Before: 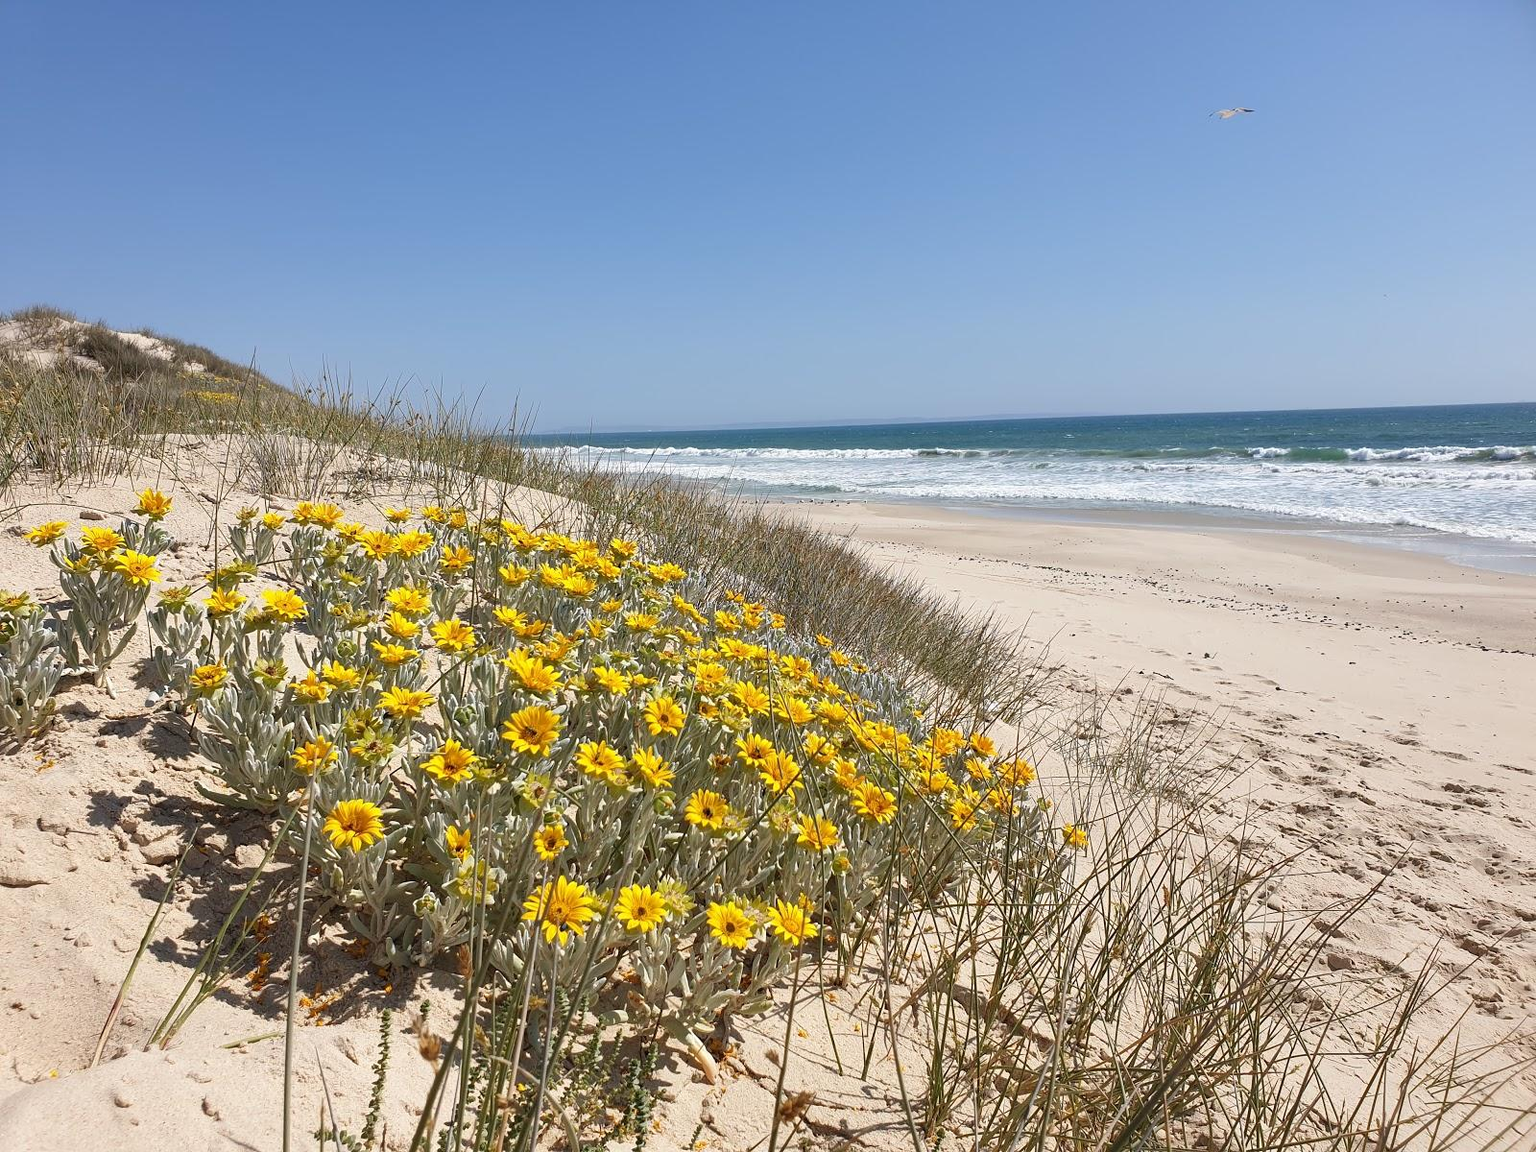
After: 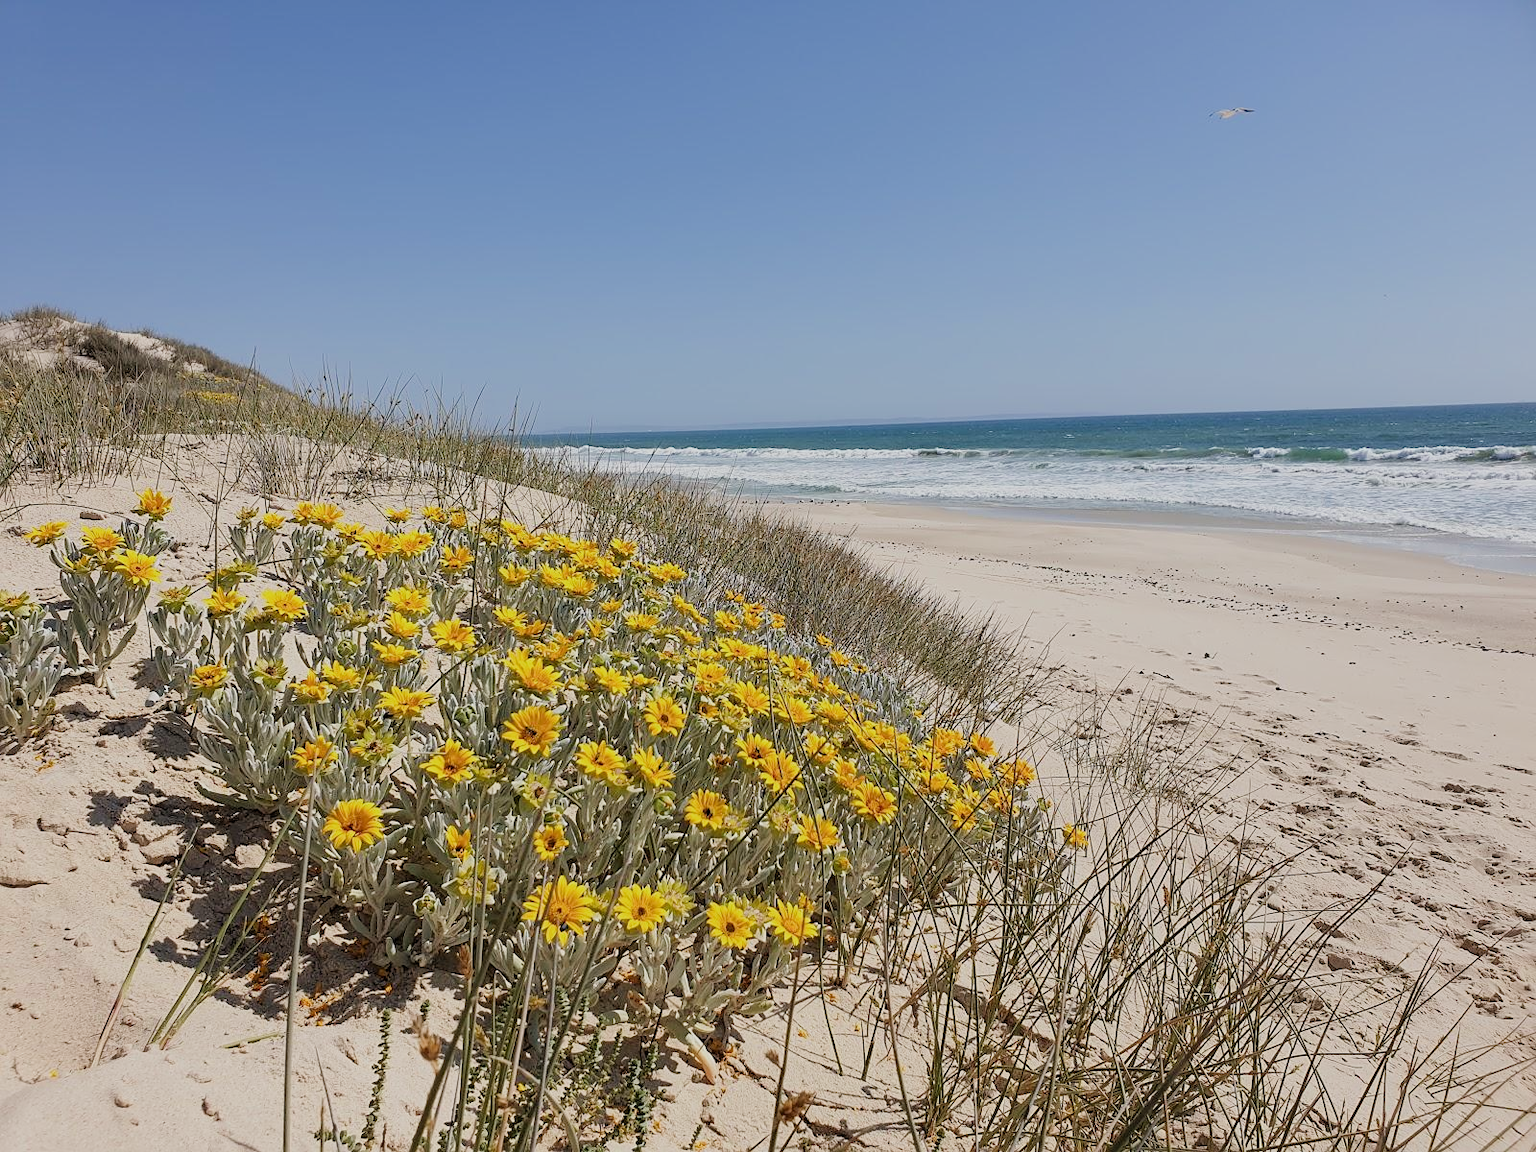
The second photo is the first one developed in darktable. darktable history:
filmic rgb: black relative exposure -7.65 EV, white relative exposure 4.56 EV, threshold 5.98 EV, hardness 3.61, enable highlight reconstruction true
sharpen: amount 0.216
